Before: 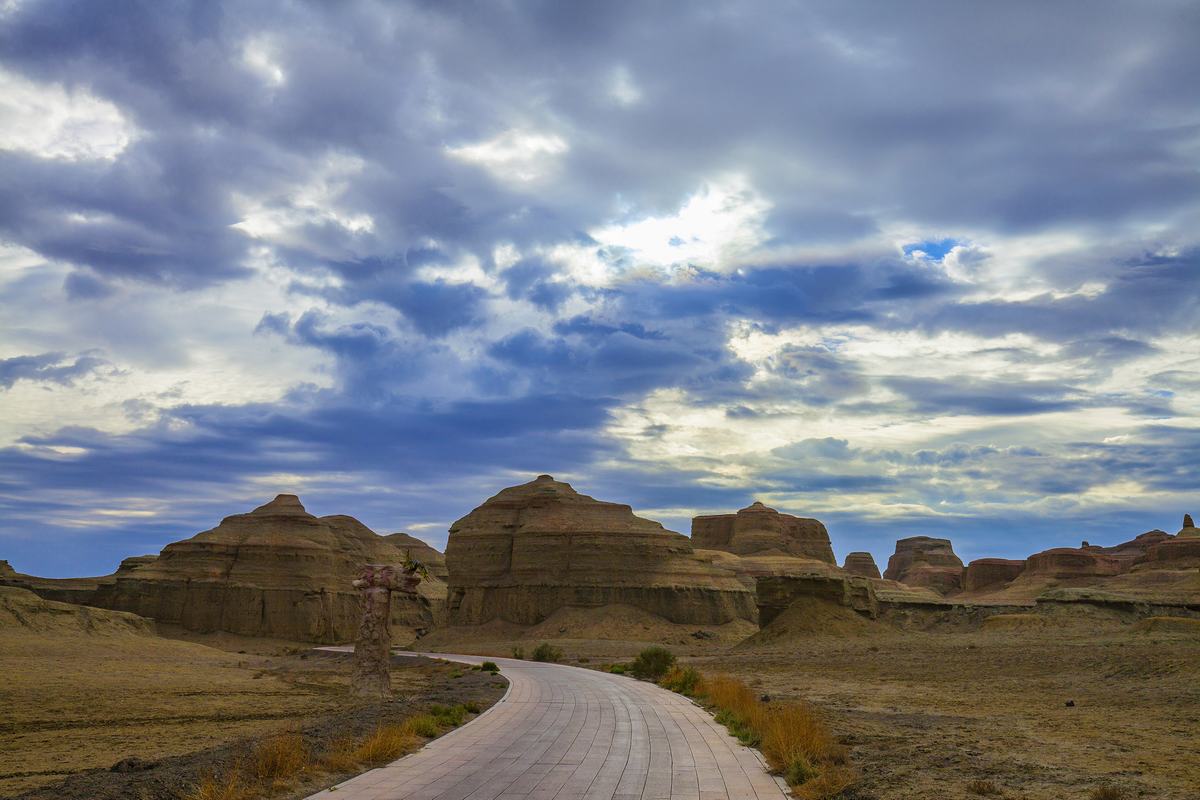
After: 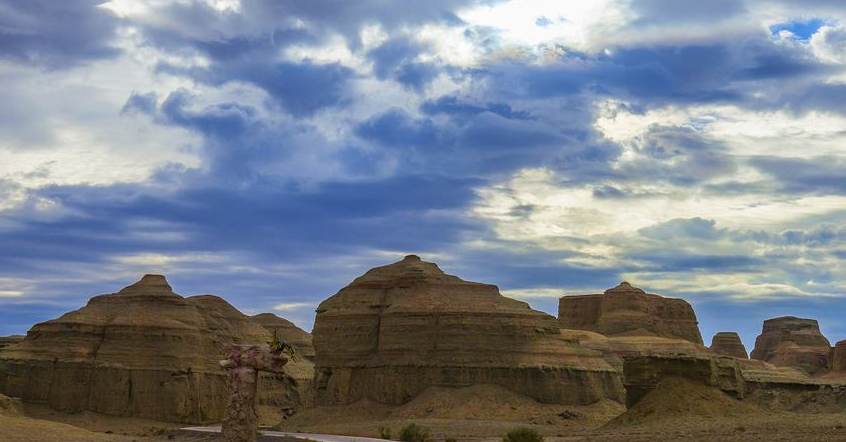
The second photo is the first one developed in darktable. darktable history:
crop: left 11.123%, top 27.61%, right 18.3%, bottom 17.034%
